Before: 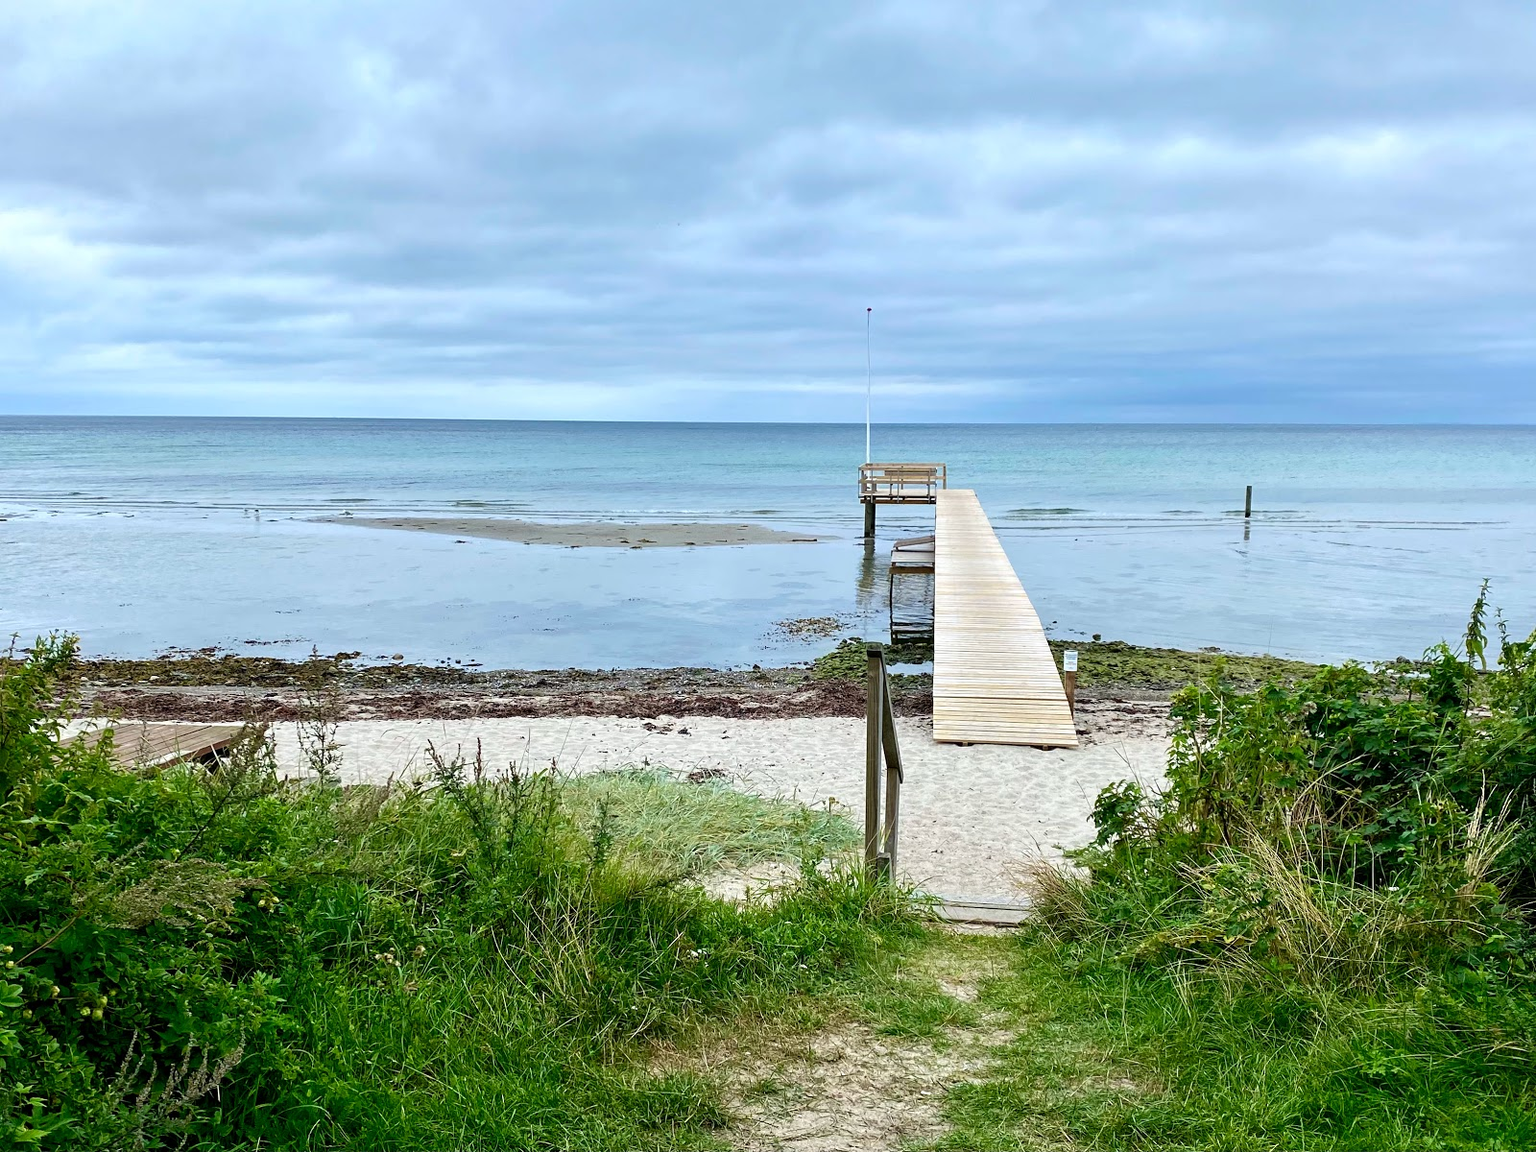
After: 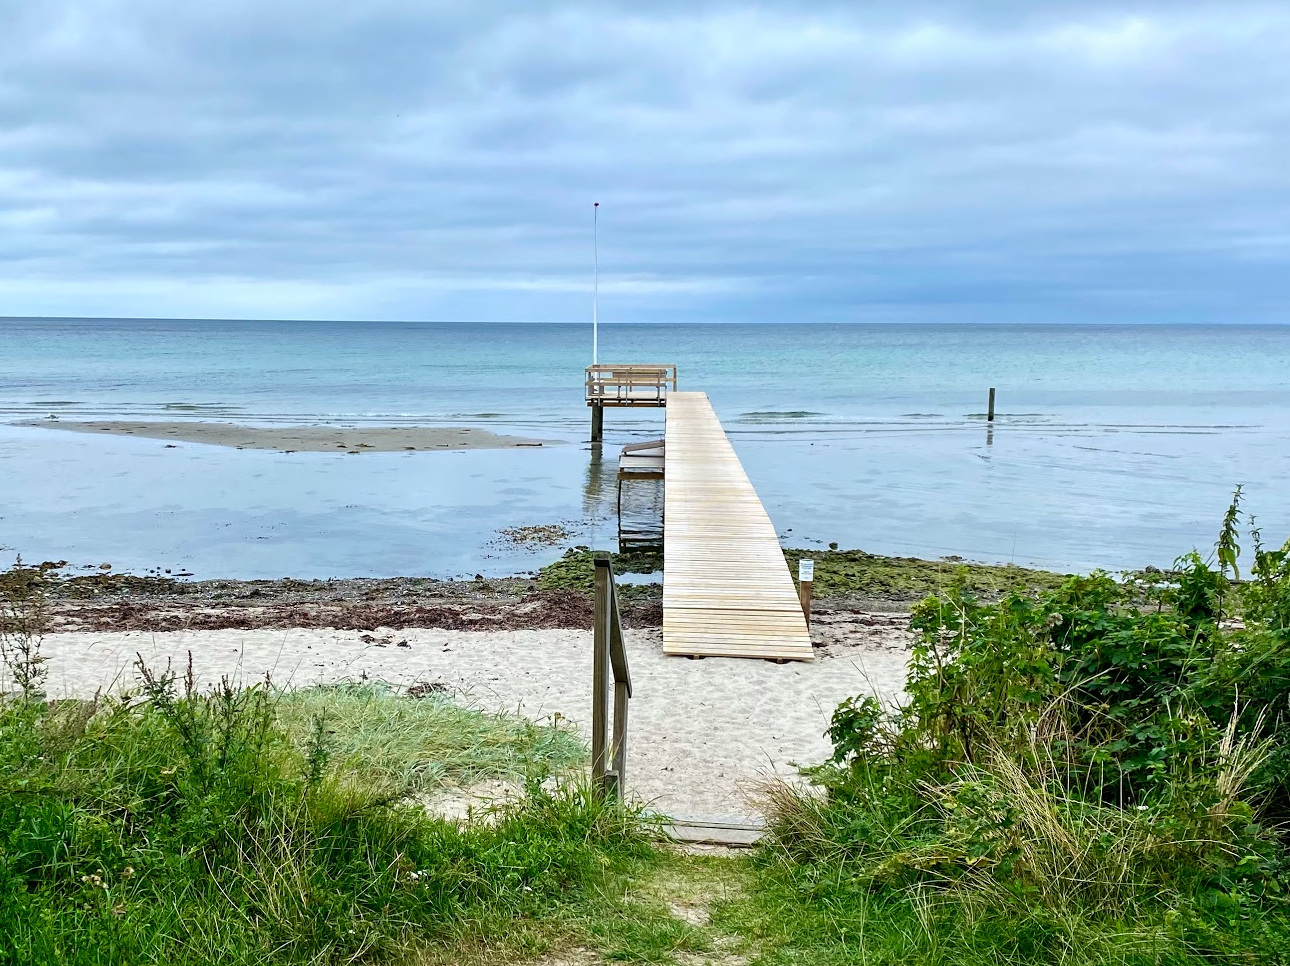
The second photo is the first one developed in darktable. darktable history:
crop: left 19.35%, top 9.874%, right 0%, bottom 9.577%
